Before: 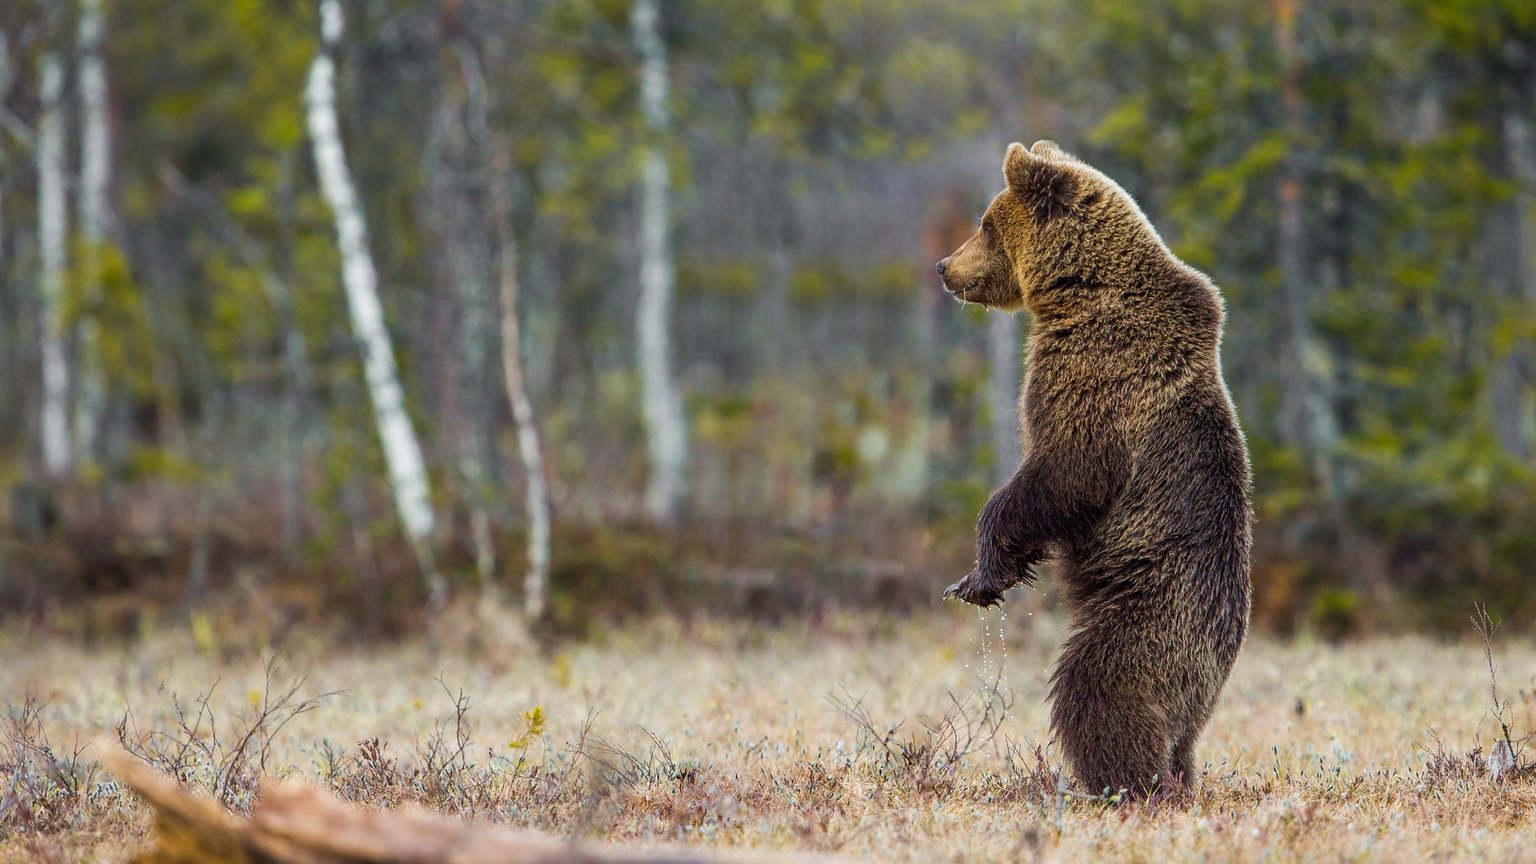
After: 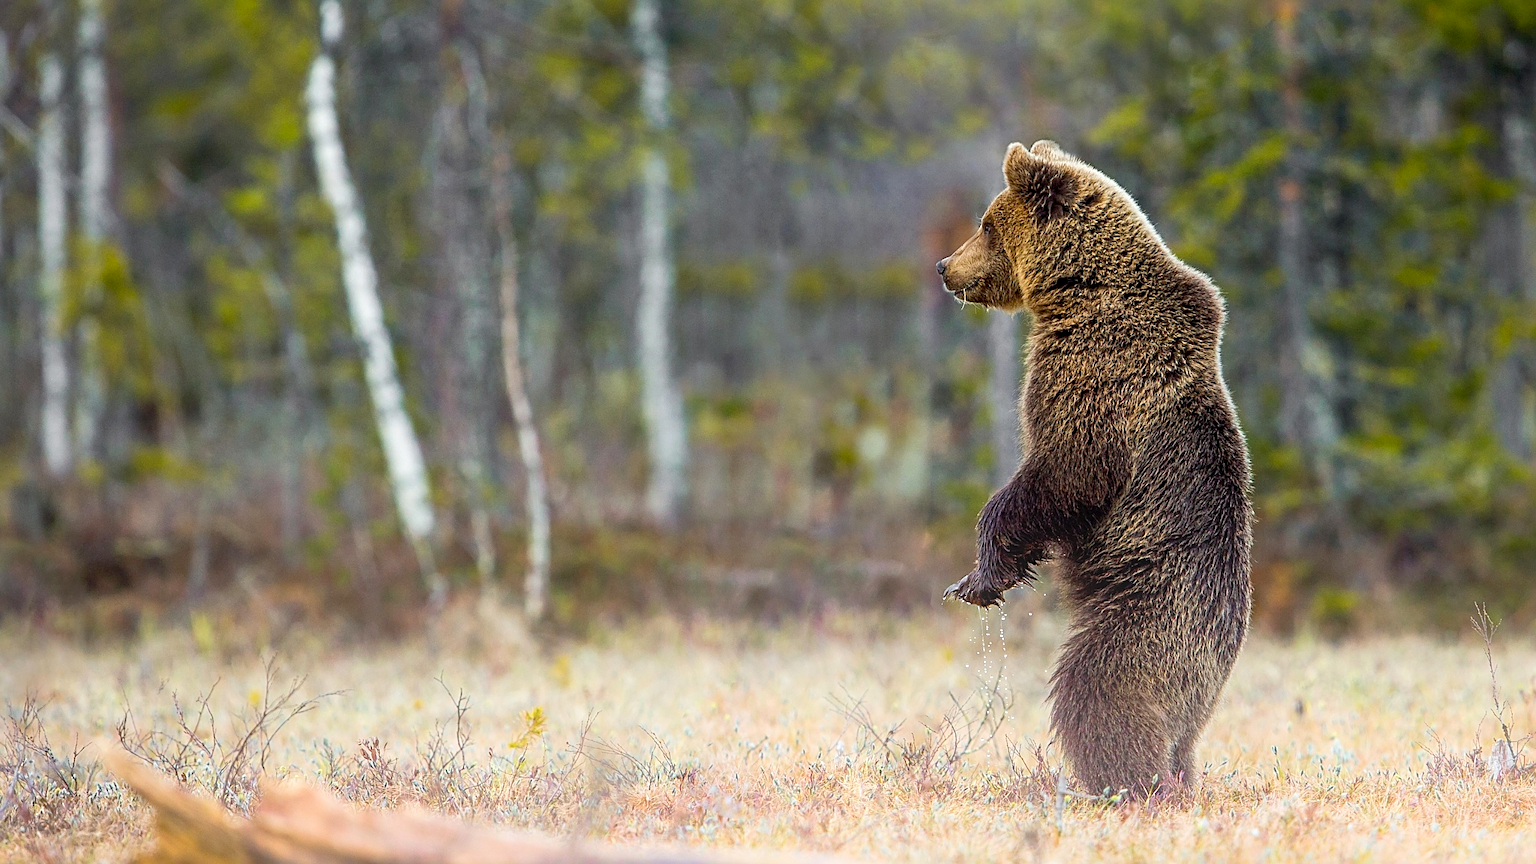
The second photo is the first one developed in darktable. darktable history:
exposure: black level correction 0.007, exposure 0.159 EV, compensate highlight preservation false
bloom: size 40%
sharpen: on, module defaults
